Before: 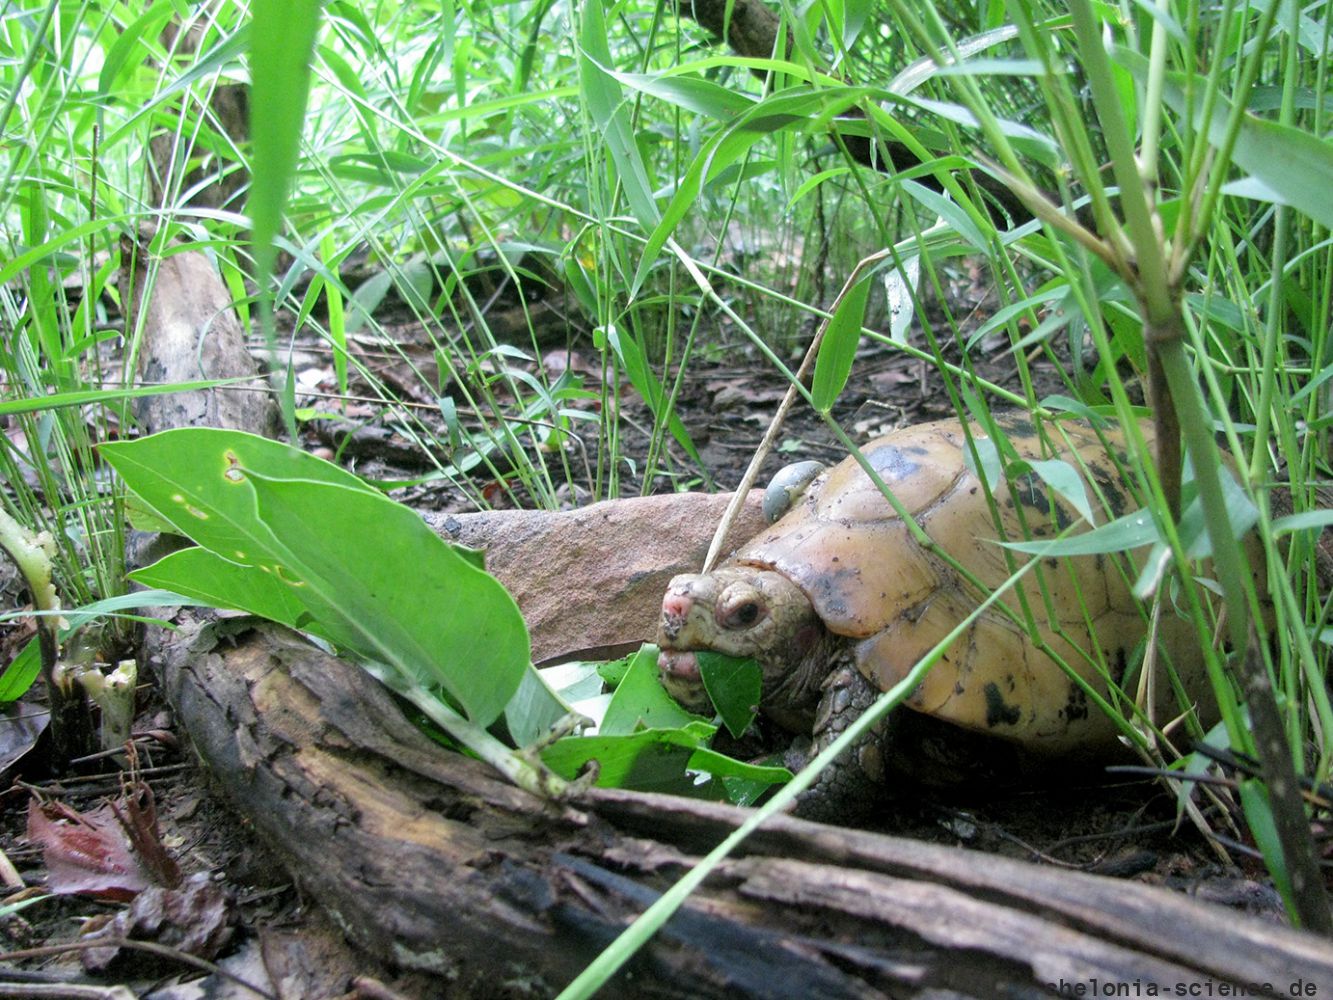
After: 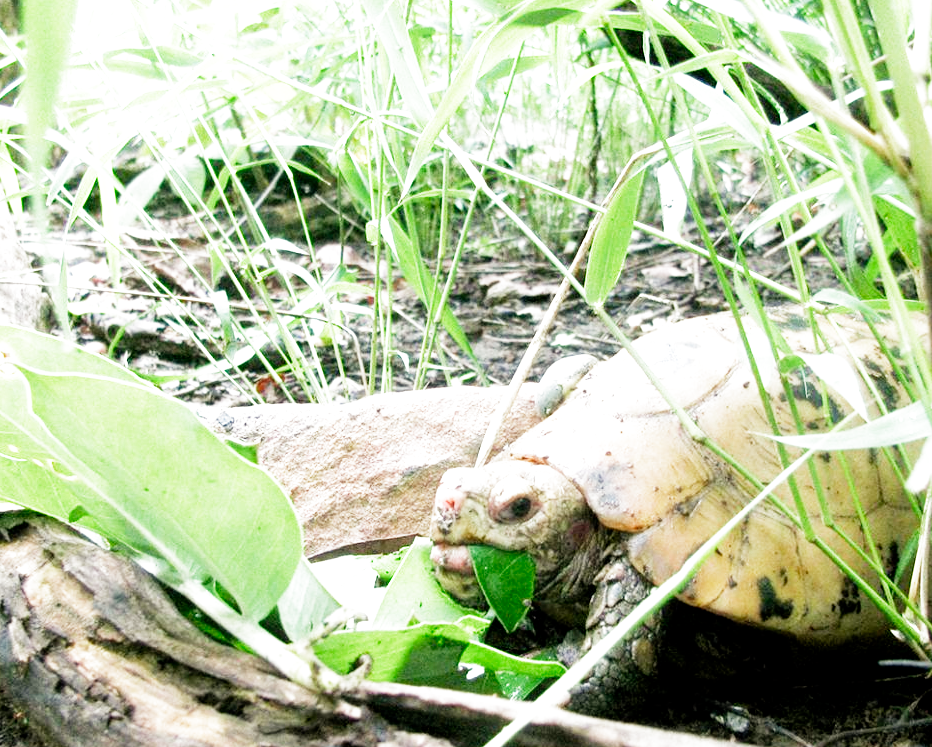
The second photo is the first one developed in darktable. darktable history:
white balance: red 1.029, blue 0.92
crop and rotate: left 17.046%, top 10.659%, right 12.989%, bottom 14.553%
exposure: black level correction 0, exposure 1.198 EV, compensate exposure bias true, compensate highlight preservation false
filmic rgb: middle gray luminance 12.74%, black relative exposure -10.13 EV, white relative exposure 3.47 EV, threshold 6 EV, target black luminance 0%, hardness 5.74, latitude 44.69%, contrast 1.221, highlights saturation mix 5%, shadows ↔ highlights balance 26.78%, add noise in highlights 0, preserve chrominance no, color science v3 (2019), use custom middle-gray values true, iterations of high-quality reconstruction 0, contrast in highlights soft, enable highlight reconstruction true
